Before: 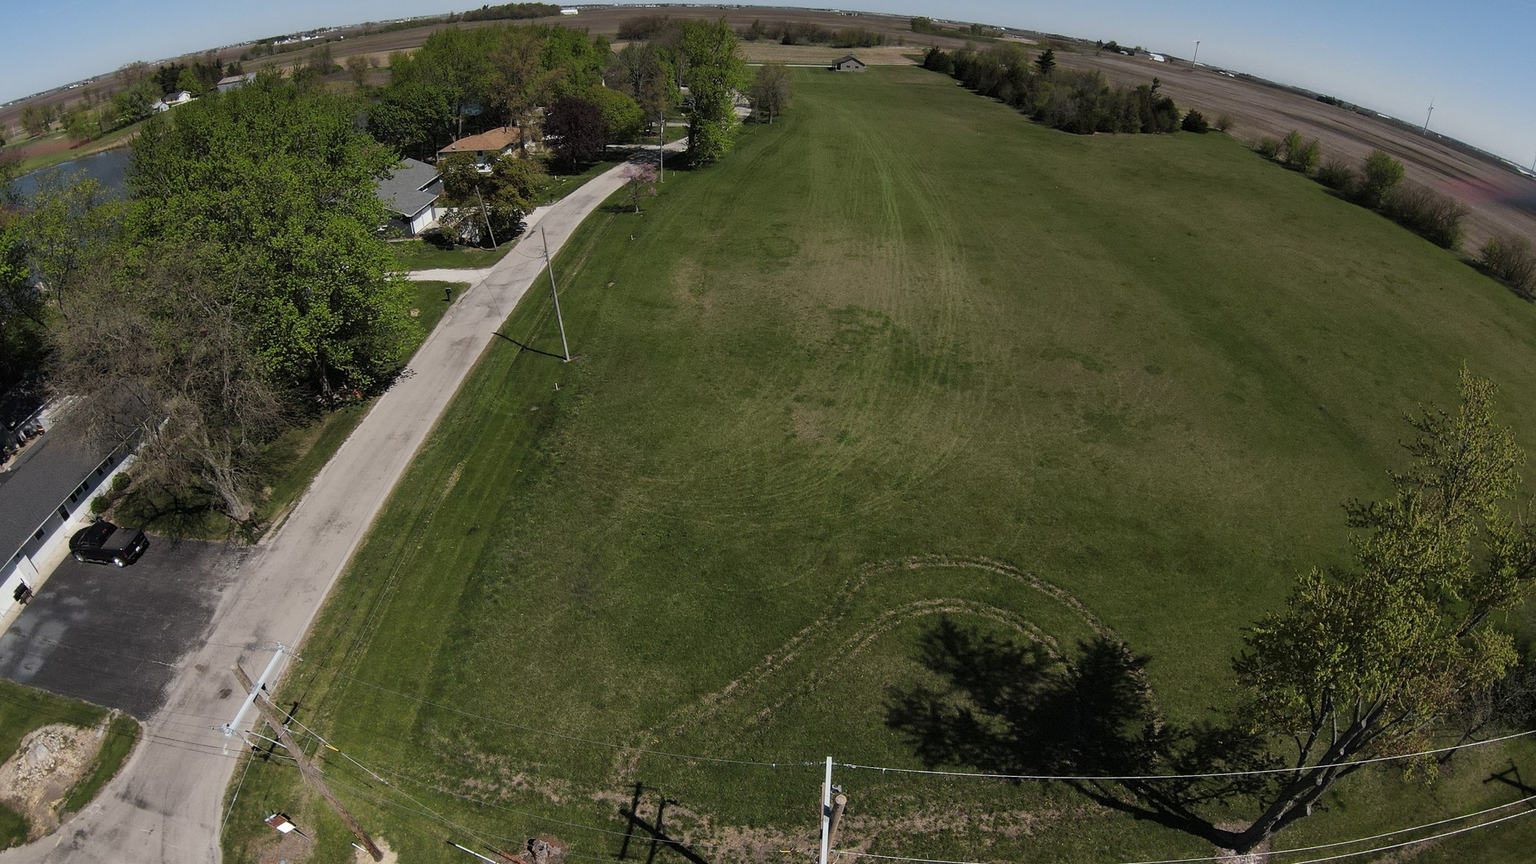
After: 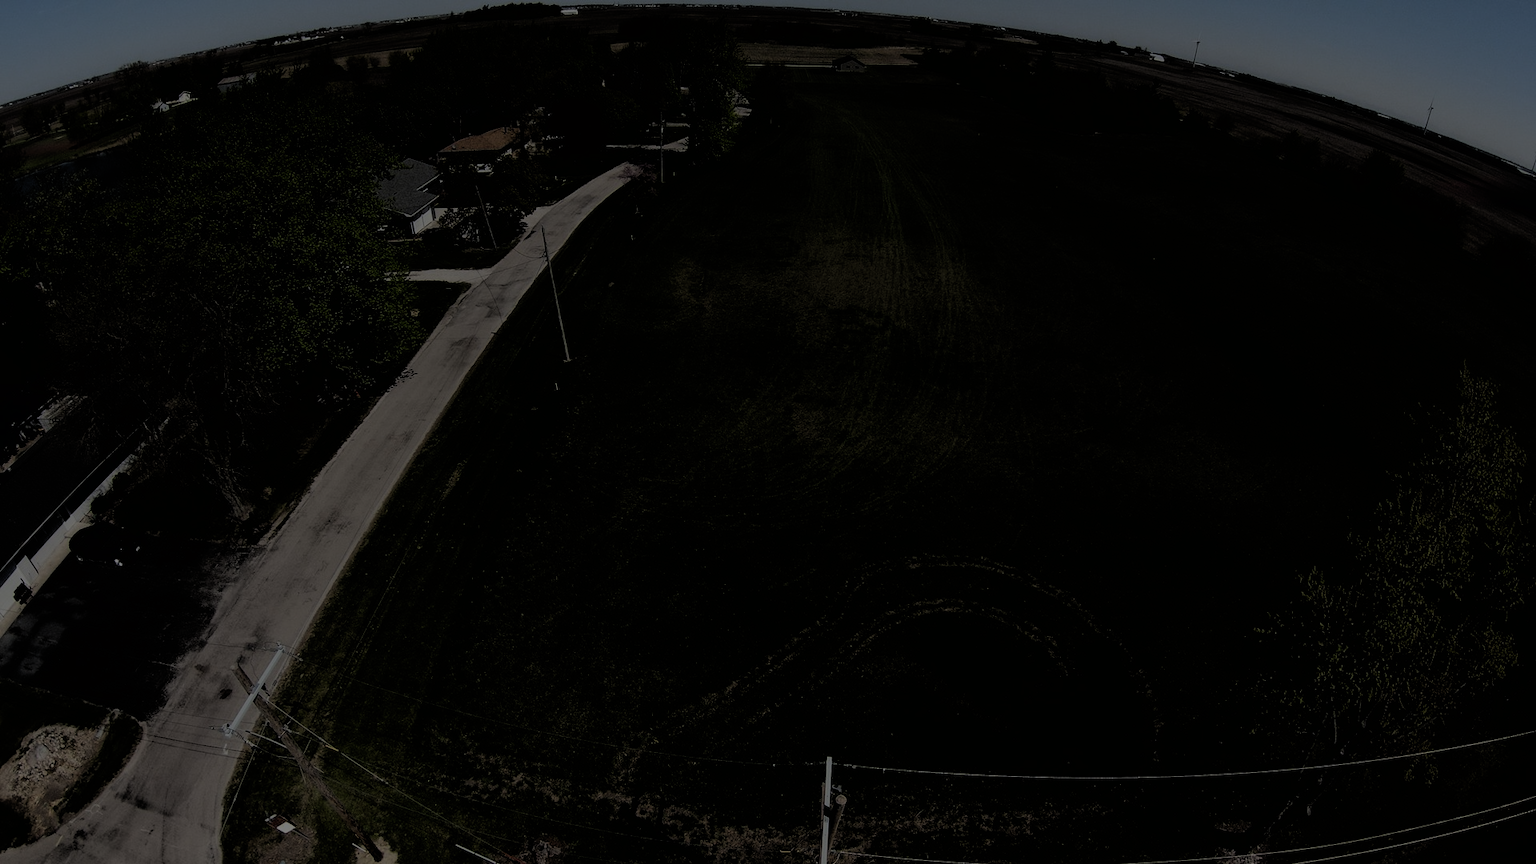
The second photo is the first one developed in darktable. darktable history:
filmic rgb: black relative exposure -3.81 EV, white relative exposure 3.49 EV, hardness 2.55, contrast 1.103
contrast equalizer: y [[0.6 ×6], [0.55 ×6], [0 ×6], [0 ×6], [0 ×6]], mix -0.299
exposure: exposure -2.092 EV, compensate highlight preservation false
tone equalizer: edges refinement/feathering 500, mask exposure compensation -1.57 EV, preserve details no
